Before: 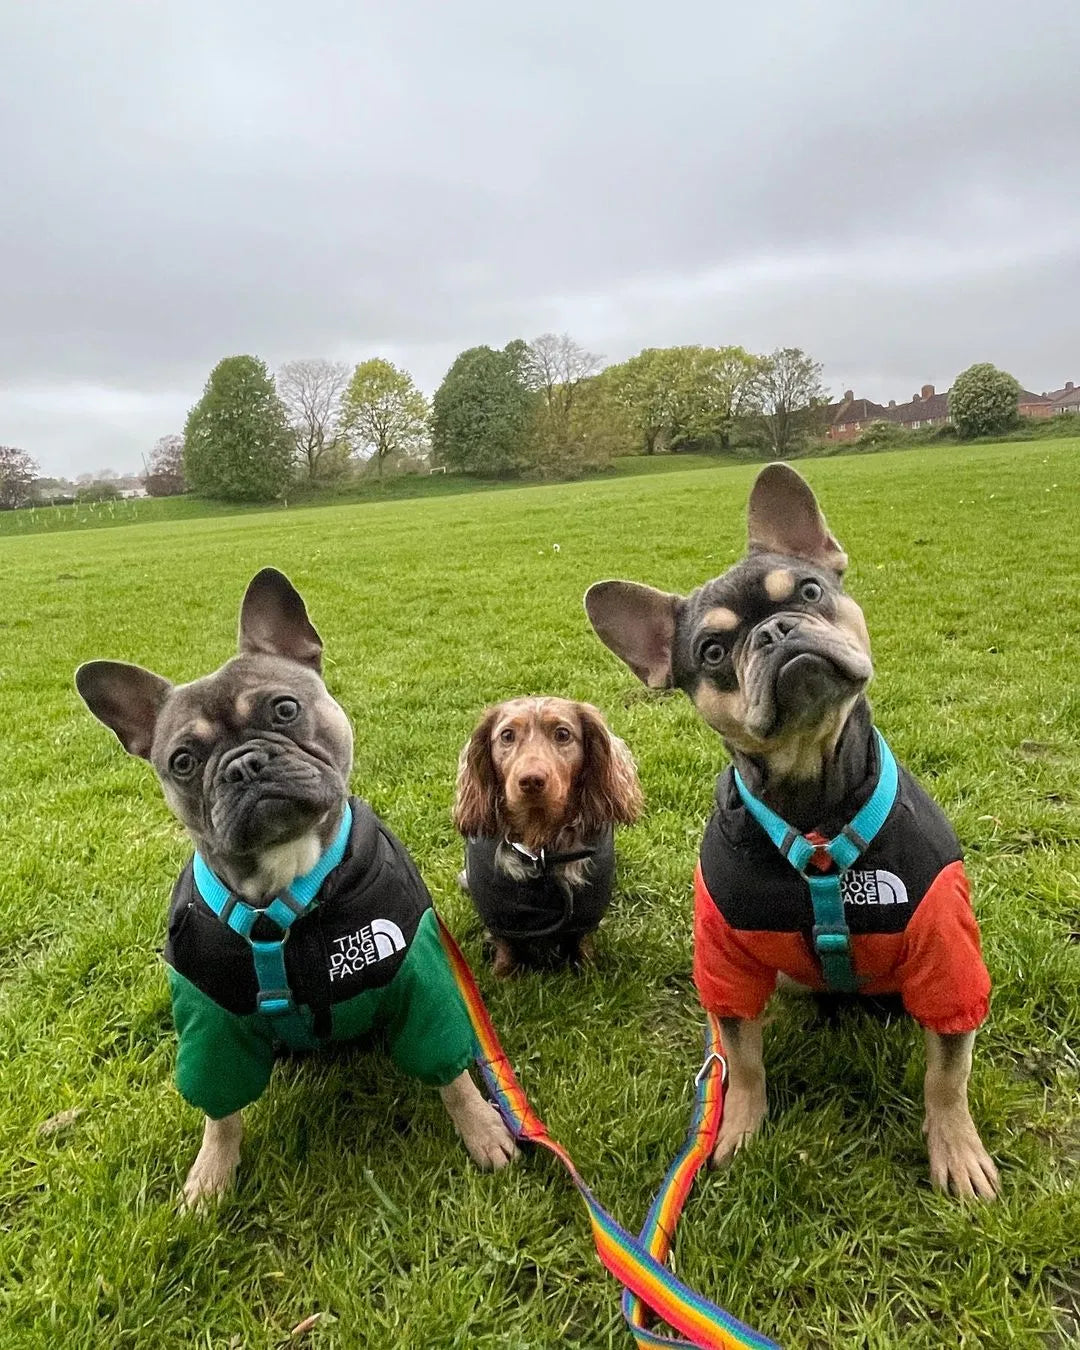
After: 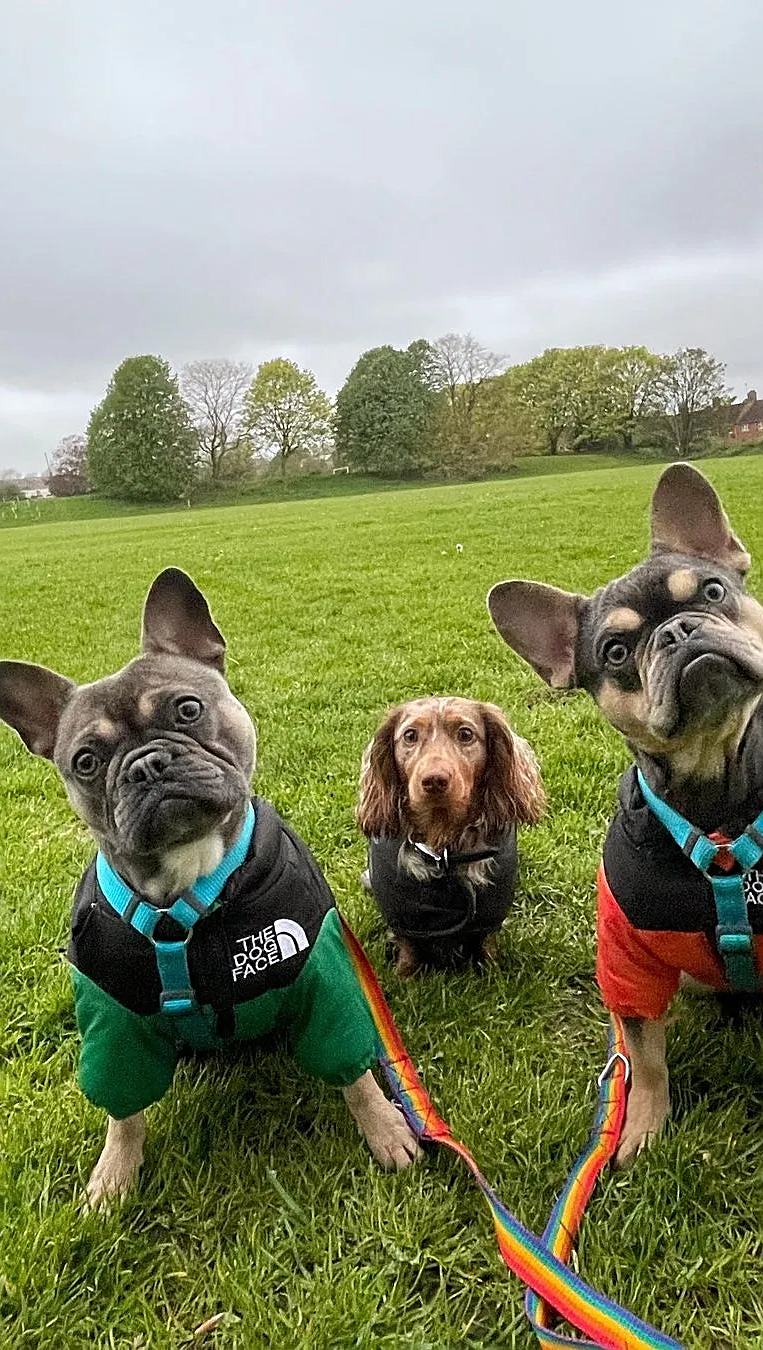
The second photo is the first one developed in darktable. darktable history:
crop and rotate: left 8.987%, right 20.357%
sharpen: on, module defaults
